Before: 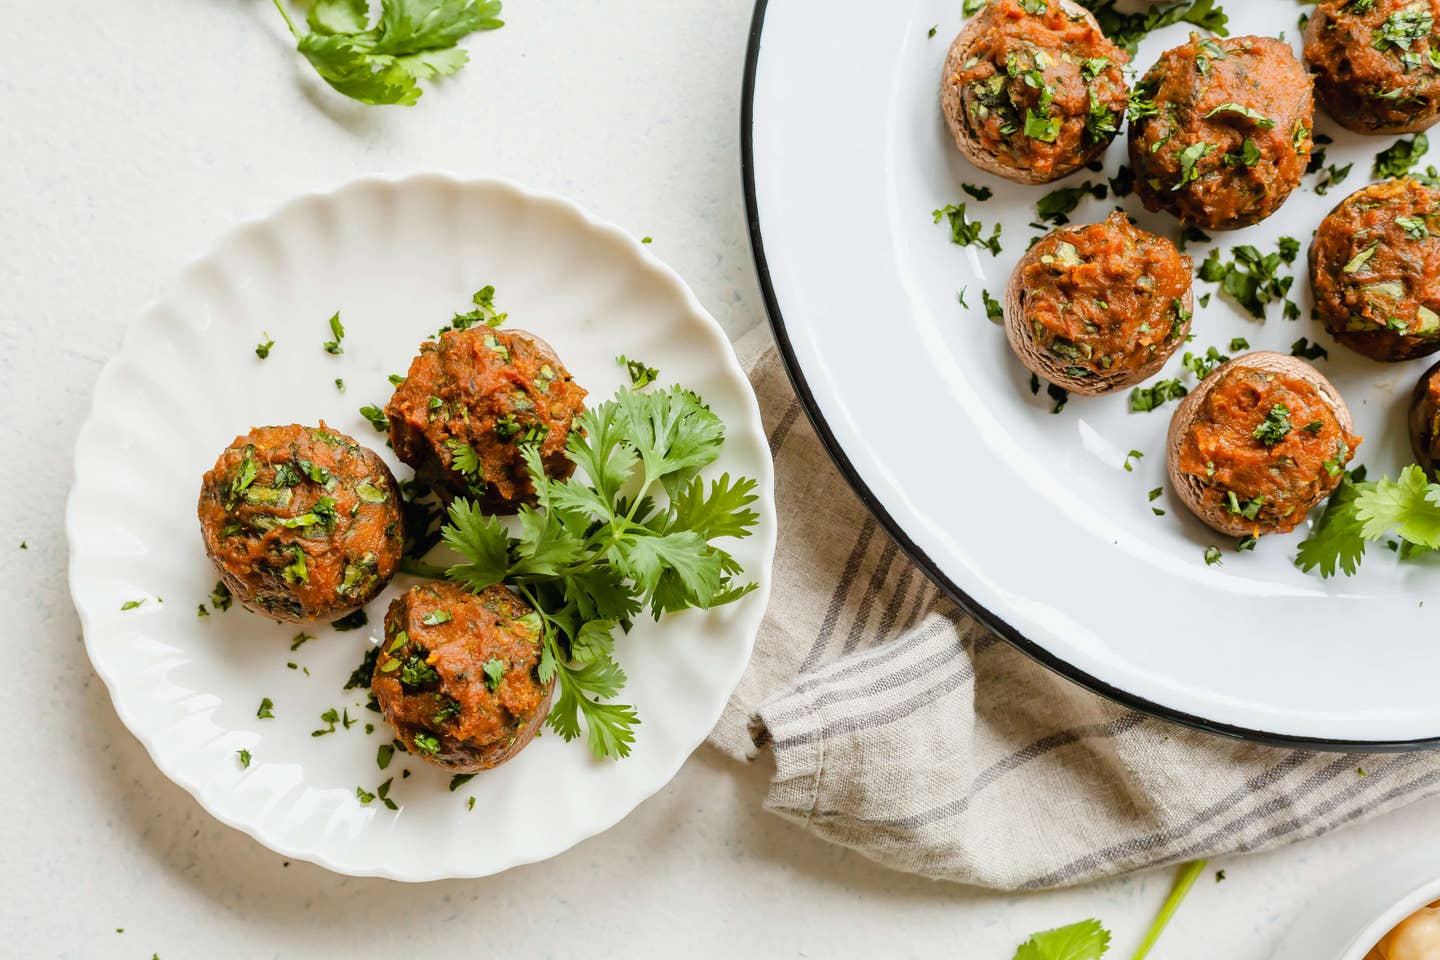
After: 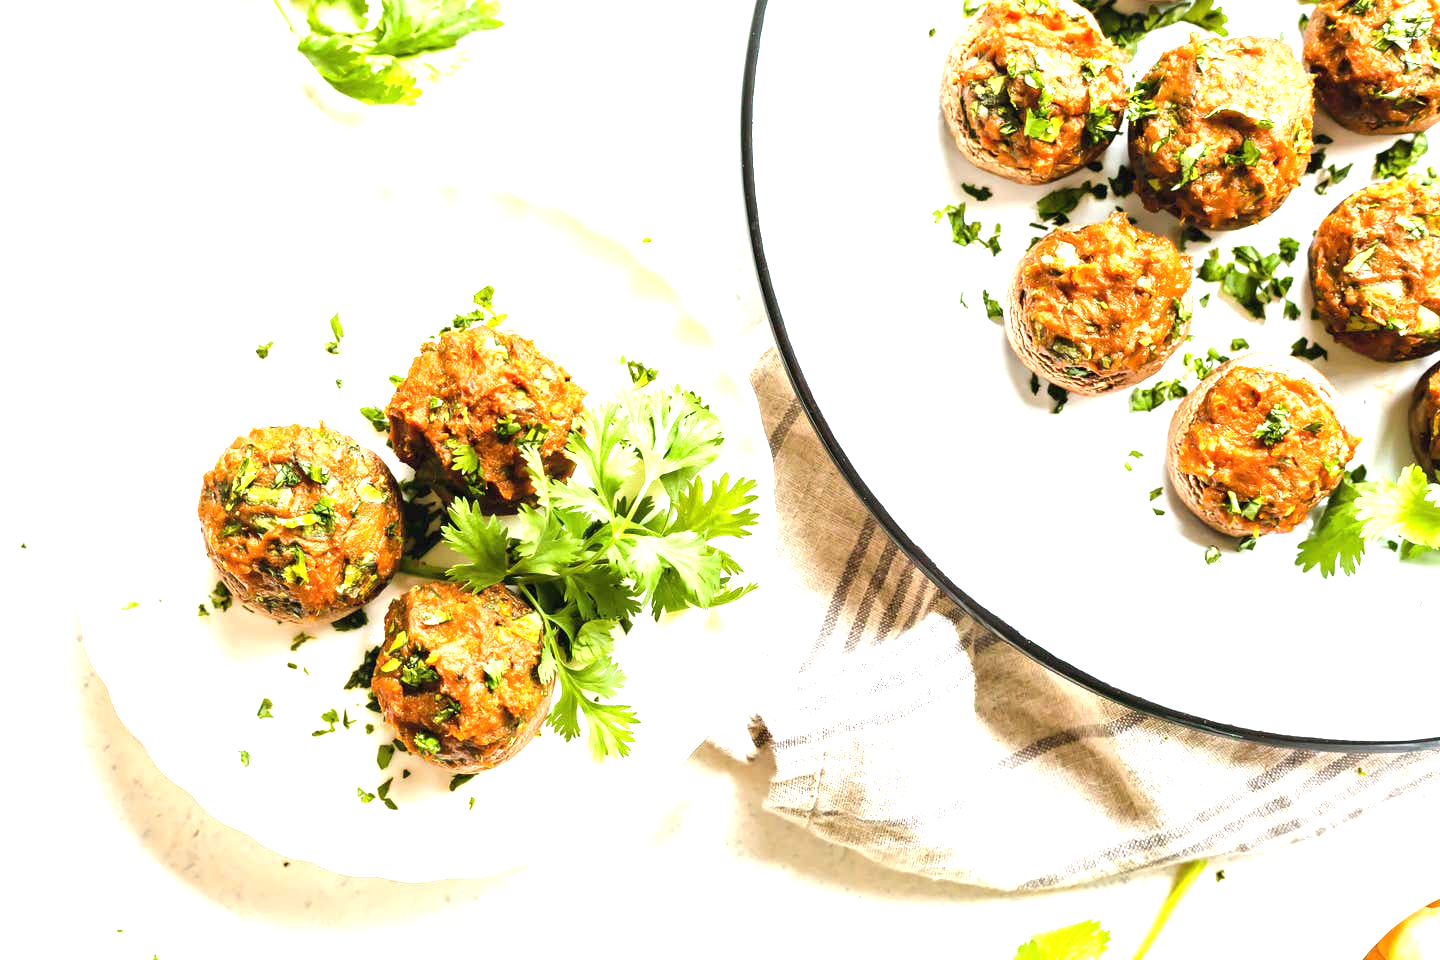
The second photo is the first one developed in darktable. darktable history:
exposure: black level correction 0, exposure 1.661 EV, compensate highlight preservation false
